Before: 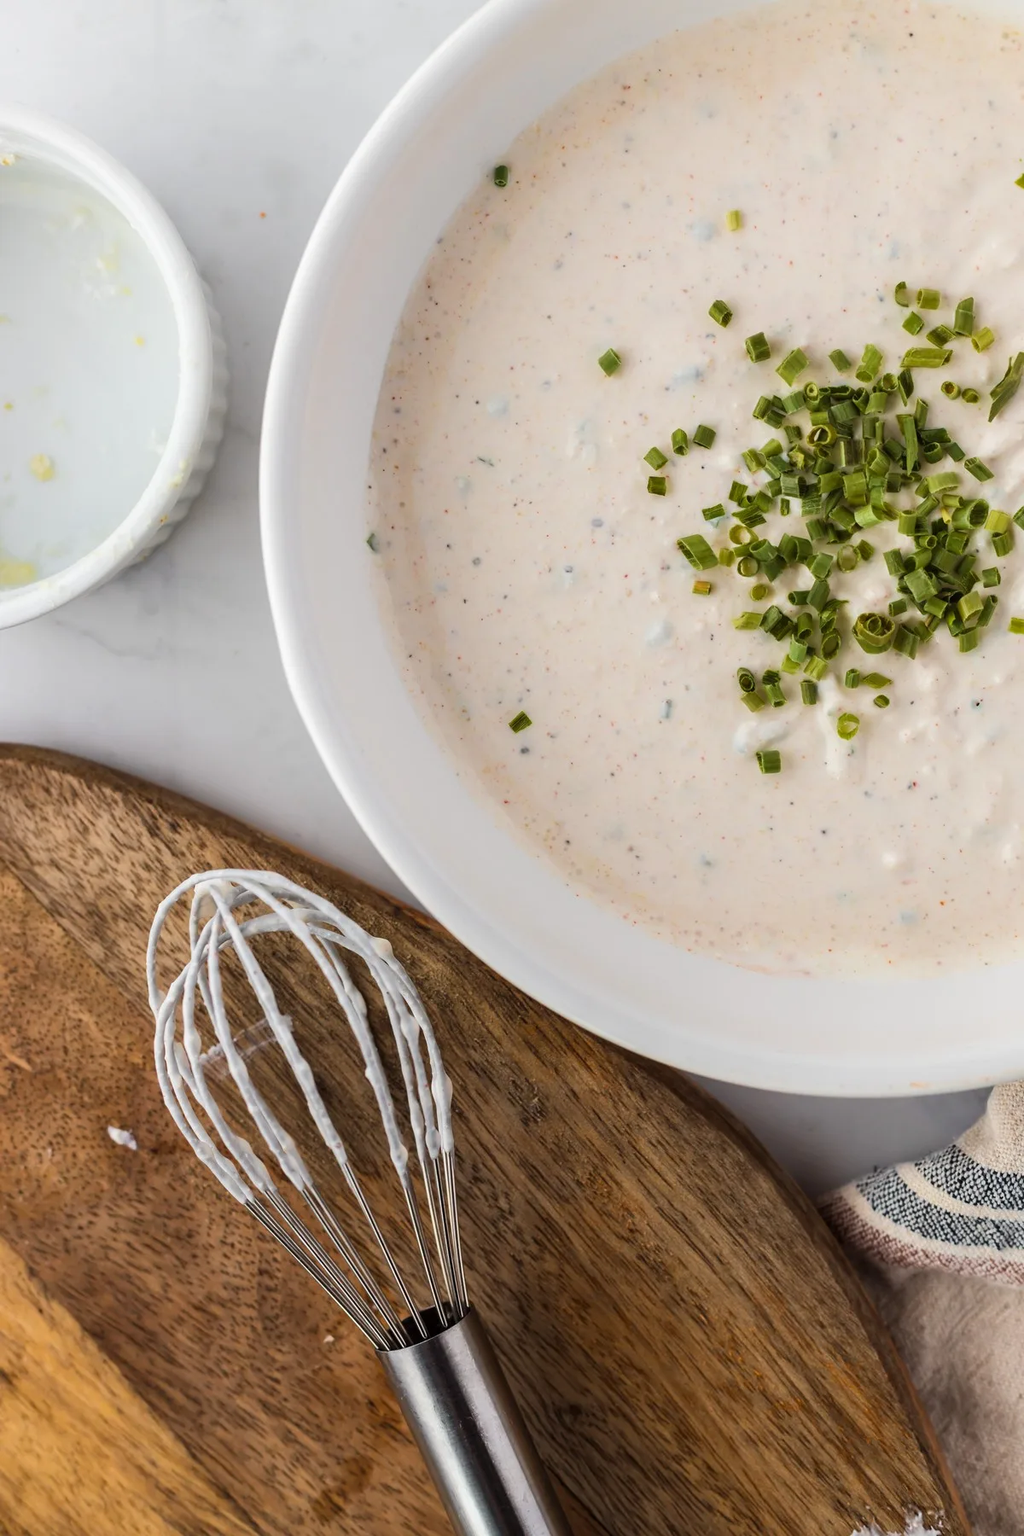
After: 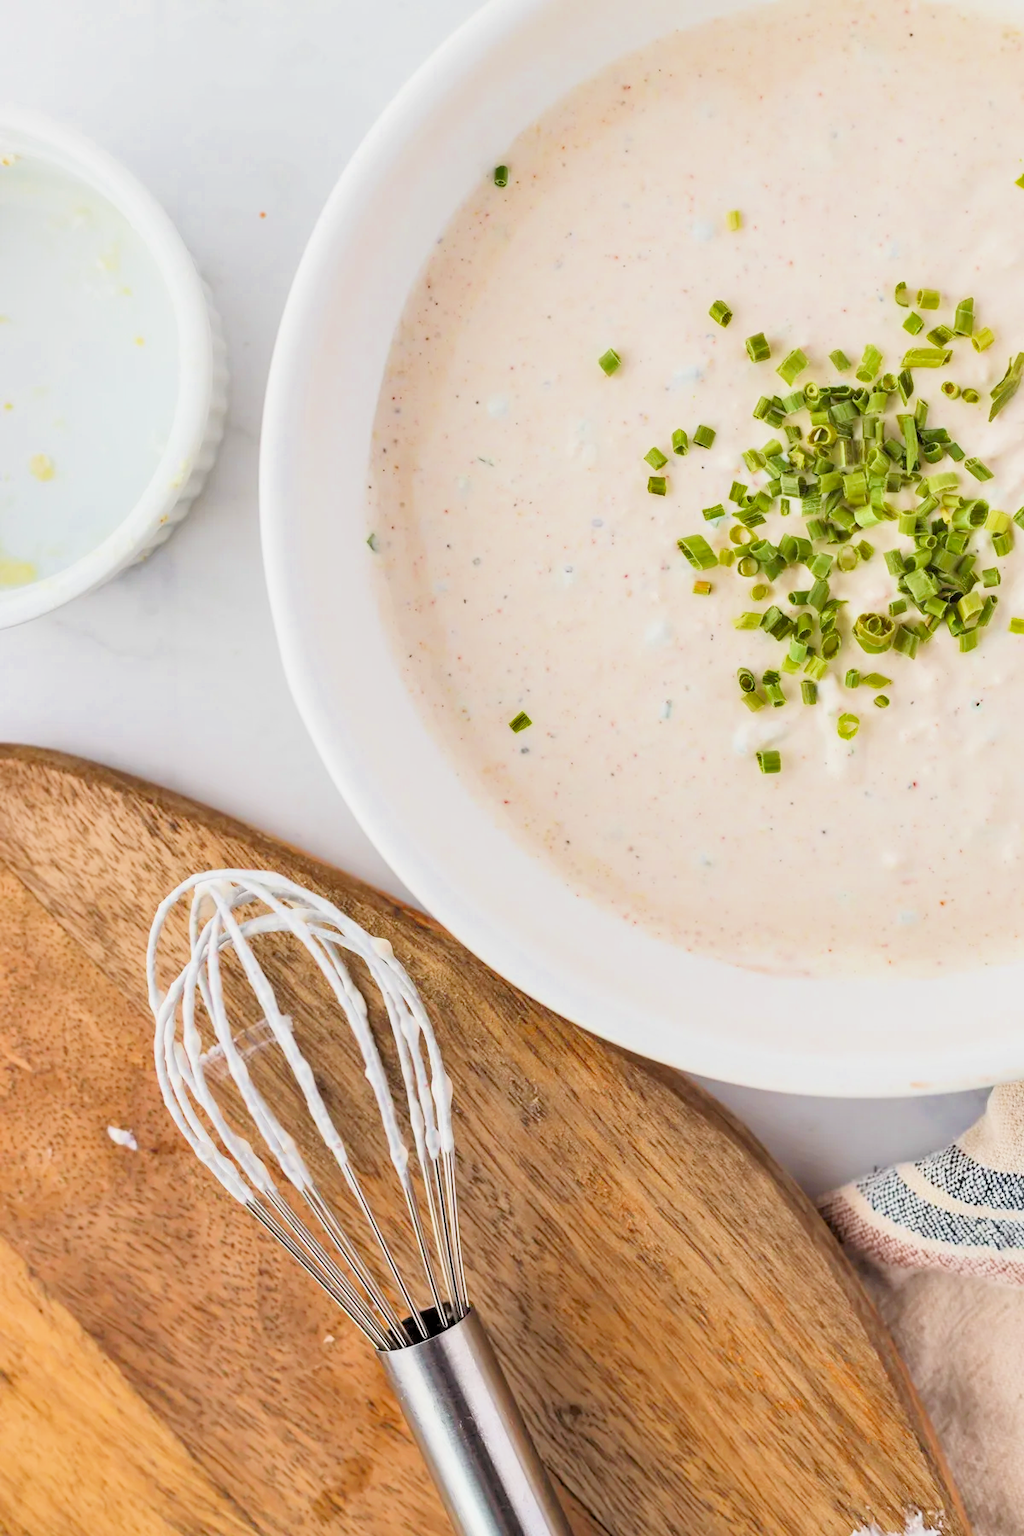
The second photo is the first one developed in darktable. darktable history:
filmic rgb: middle gray luminance 3.44%, black relative exposure -5.92 EV, white relative exposure 6.33 EV, threshold 6 EV, dynamic range scaling 22.4%, target black luminance 0%, hardness 2.33, latitude 45.85%, contrast 0.78, highlights saturation mix 100%, shadows ↔ highlights balance 0.033%, add noise in highlights 0, preserve chrominance max RGB, color science v3 (2019), use custom middle-gray values true, iterations of high-quality reconstruction 0, contrast in highlights soft, enable highlight reconstruction true
shadows and highlights: shadows 49, highlights -41, soften with gaussian
